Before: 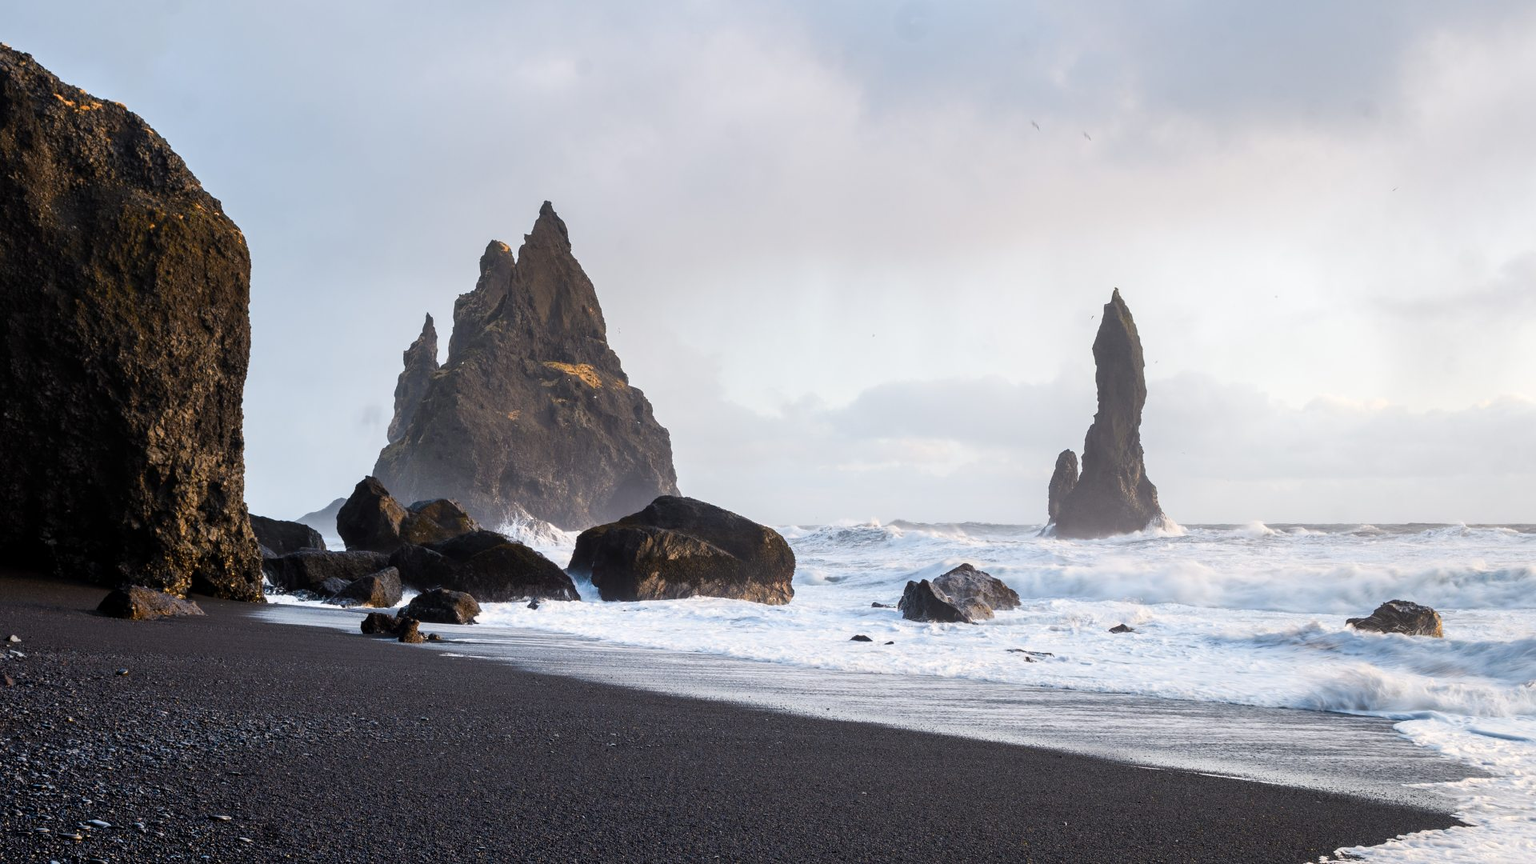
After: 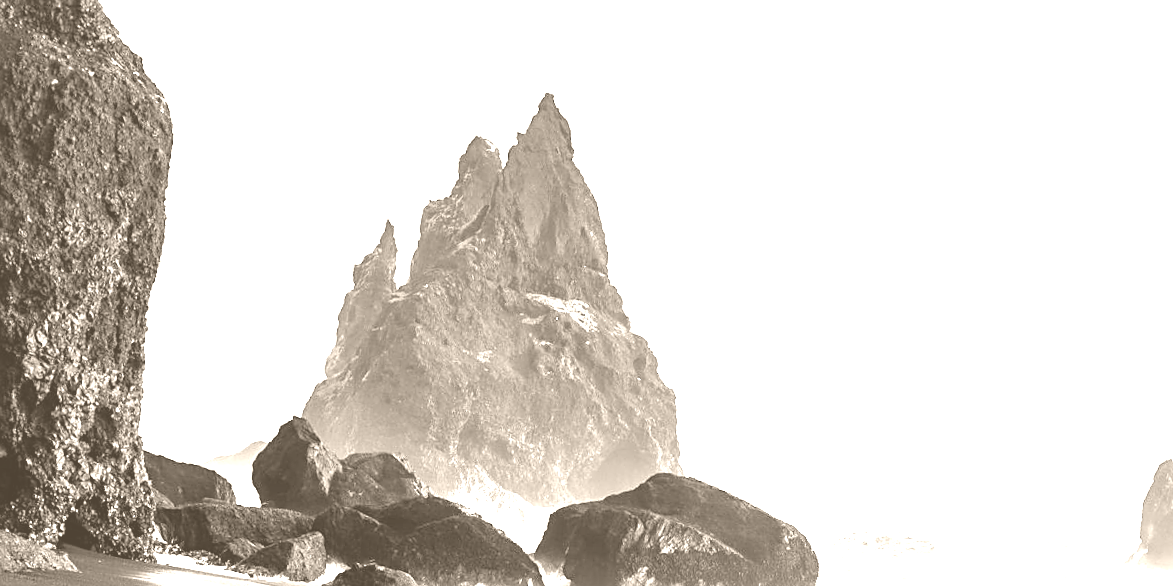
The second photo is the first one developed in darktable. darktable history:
velvia: strength 75%
crop and rotate: angle -4.99°, left 2.122%, top 6.945%, right 27.566%, bottom 30.519%
exposure: exposure 1 EV, compensate highlight preservation false
colorize: hue 34.49°, saturation 35.33%, source mix 100%, version 1
sharpen: on, module defaults
